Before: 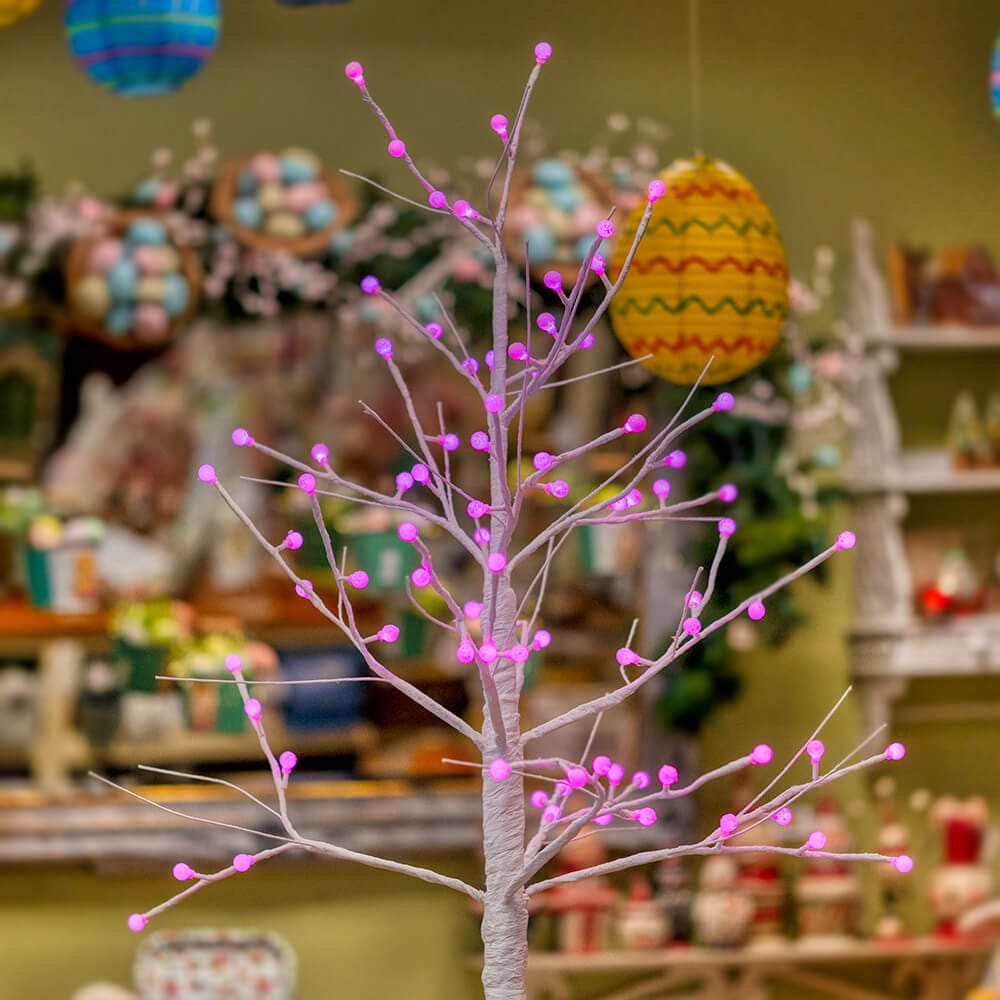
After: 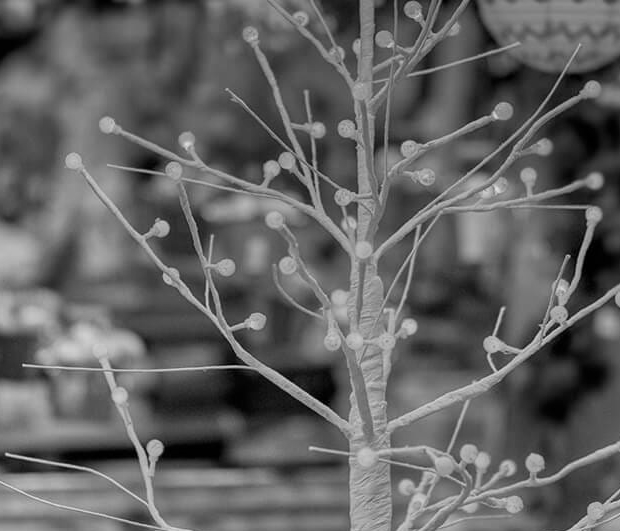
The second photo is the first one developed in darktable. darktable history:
white balance: red 1.188, blue 1.11
crop: left 13.312%, top 31.28%, right 24.627%, bottom 15.582%
exposure: exposure -0.293 EV, compensate highlight preservation false
monochrome: a 32, b 64, size 2.3
